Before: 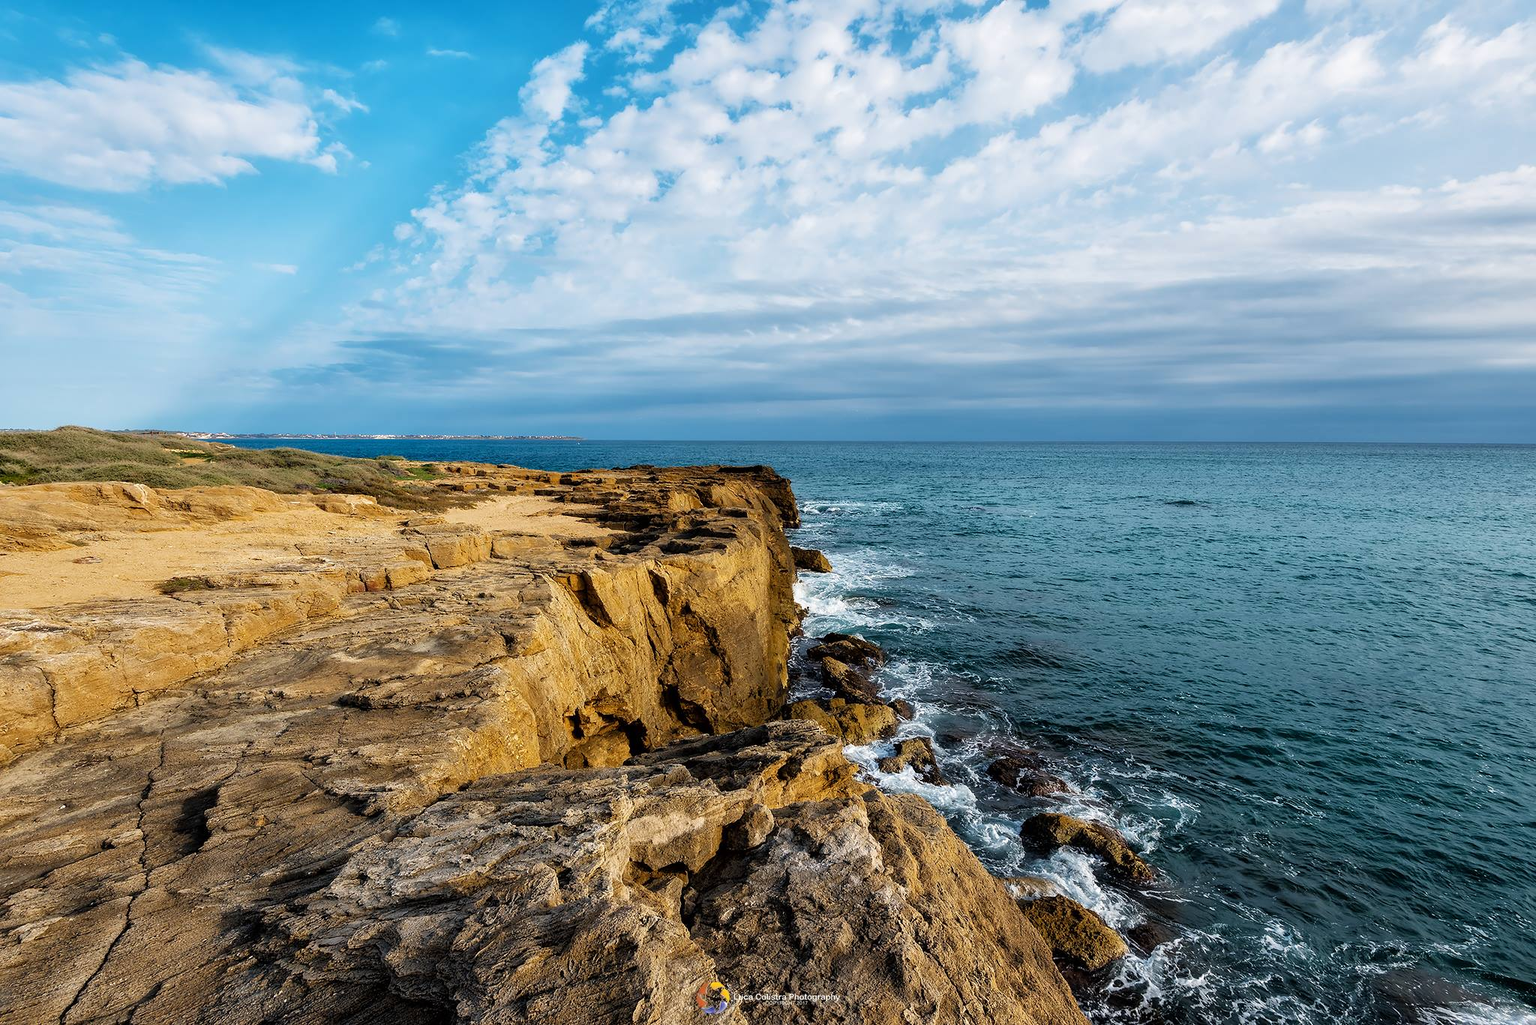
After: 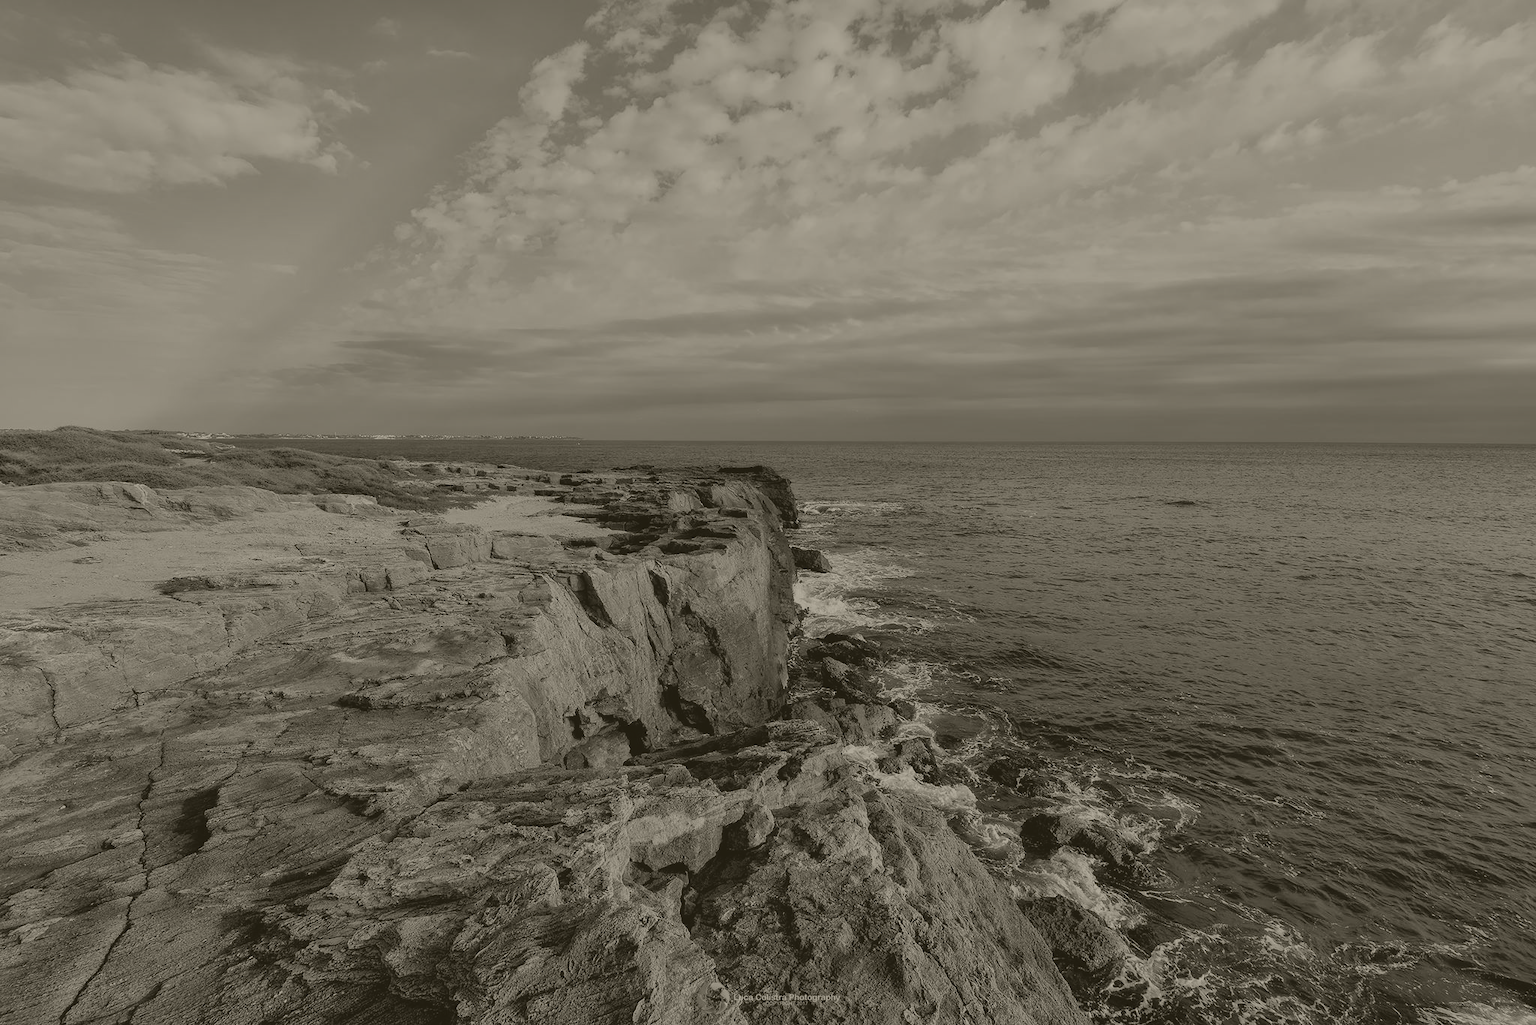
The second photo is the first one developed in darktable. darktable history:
color correction: saturation 2.15
white balance: red 0.954, blue 1.079
shadows and highlights: shadows 52.34, highlights -28.23, soften with gaussian
colorize: hue 41.44°, saturation 22%, source mix 60%, lightness 10.61%
